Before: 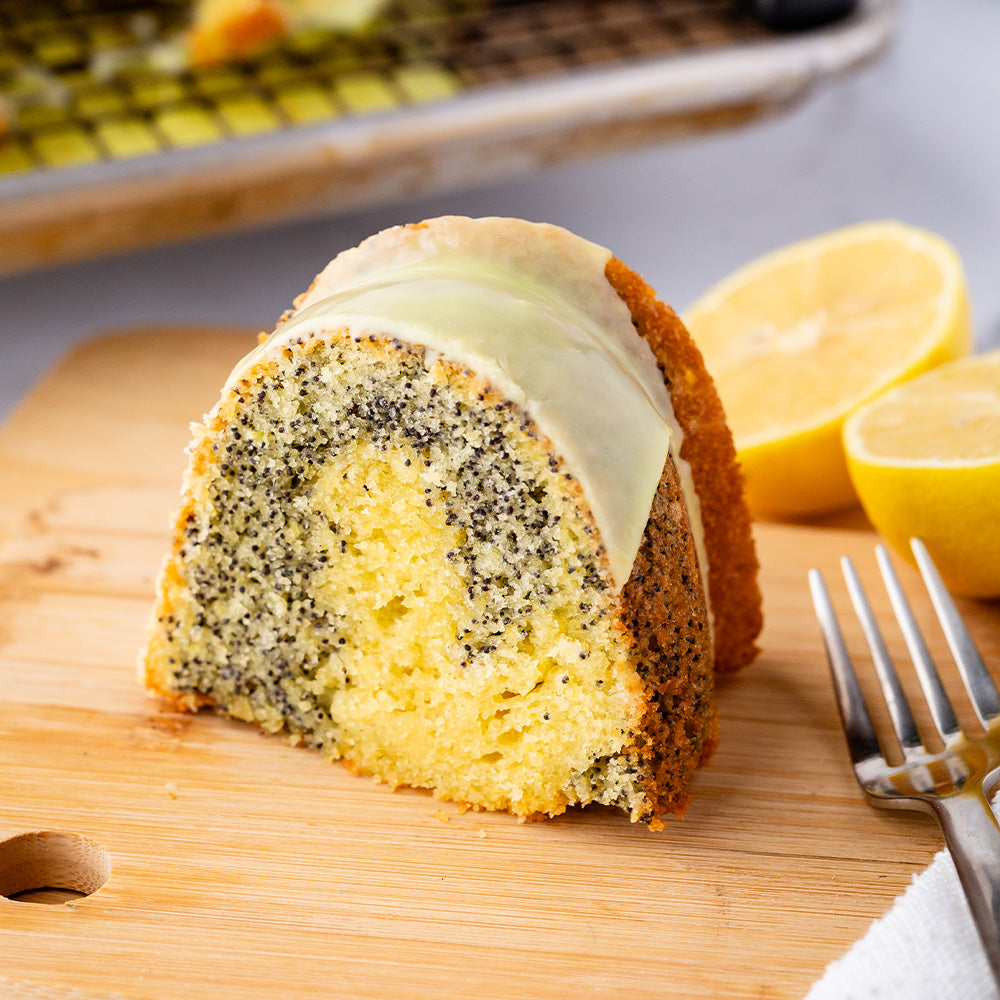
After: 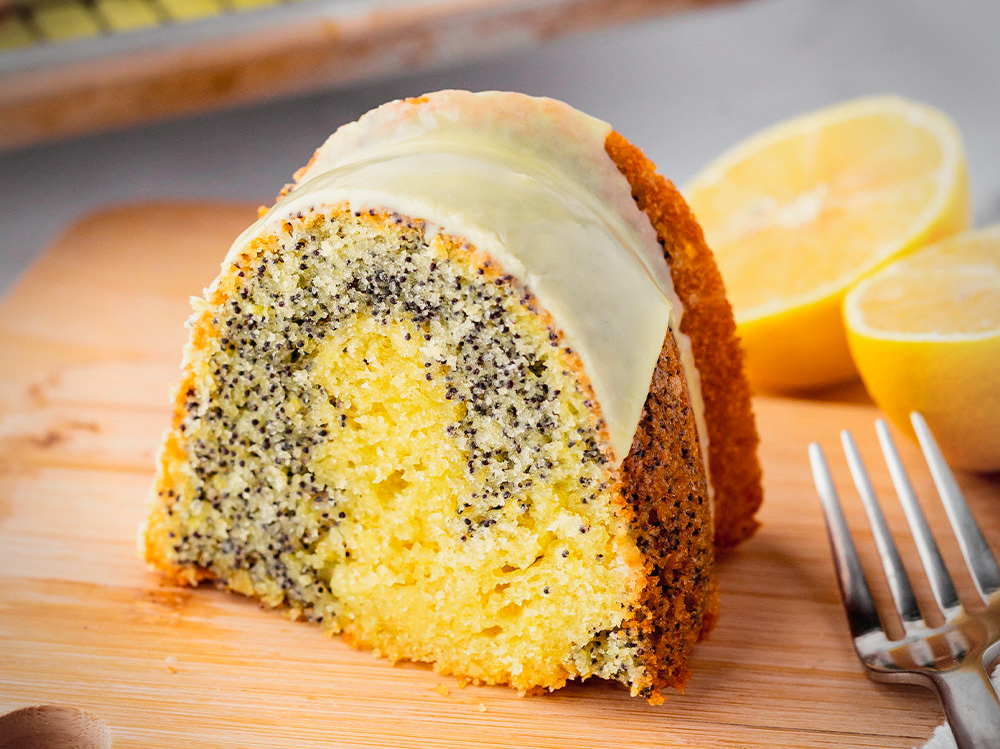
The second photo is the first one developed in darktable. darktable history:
crop and rotate: top 12.632%, bottom 12.411%
contrast brightness saturation: contrast 0.053
vignetting: fall-off radius 60.47%
color calibration: illuminant same as pipeline (D50), adaptation XYZ, x 0.346, y 0.359, temperature 5005.14 K
tone curve: curves: ch0 [(0, 0.012) (0.036, 0.035) (0.274, 0.288) (0.504, 0.536) (0.844, 0.84) (1, 0.983)]; ch1 [(0, 0) (0.389, 0.403) (0.462, 0.486) (0.499, 0.498) (0.511, 0.502) (0.536, 0.547) (0.567, 0.588) (0.626, 0.645) (0.749, 0.781) (1, 1)]; ch2 [(0, 0) (0.457, 0.486) (0.5, 0.5) (0.56, 0.551) (0.615, 0.607) (0.704, 0.732) (1, 1)], color space Lab, independent channels
exposure: exposure -0.044 EV, compensate highlight preservation false
tone equalizer: on, module defaults
